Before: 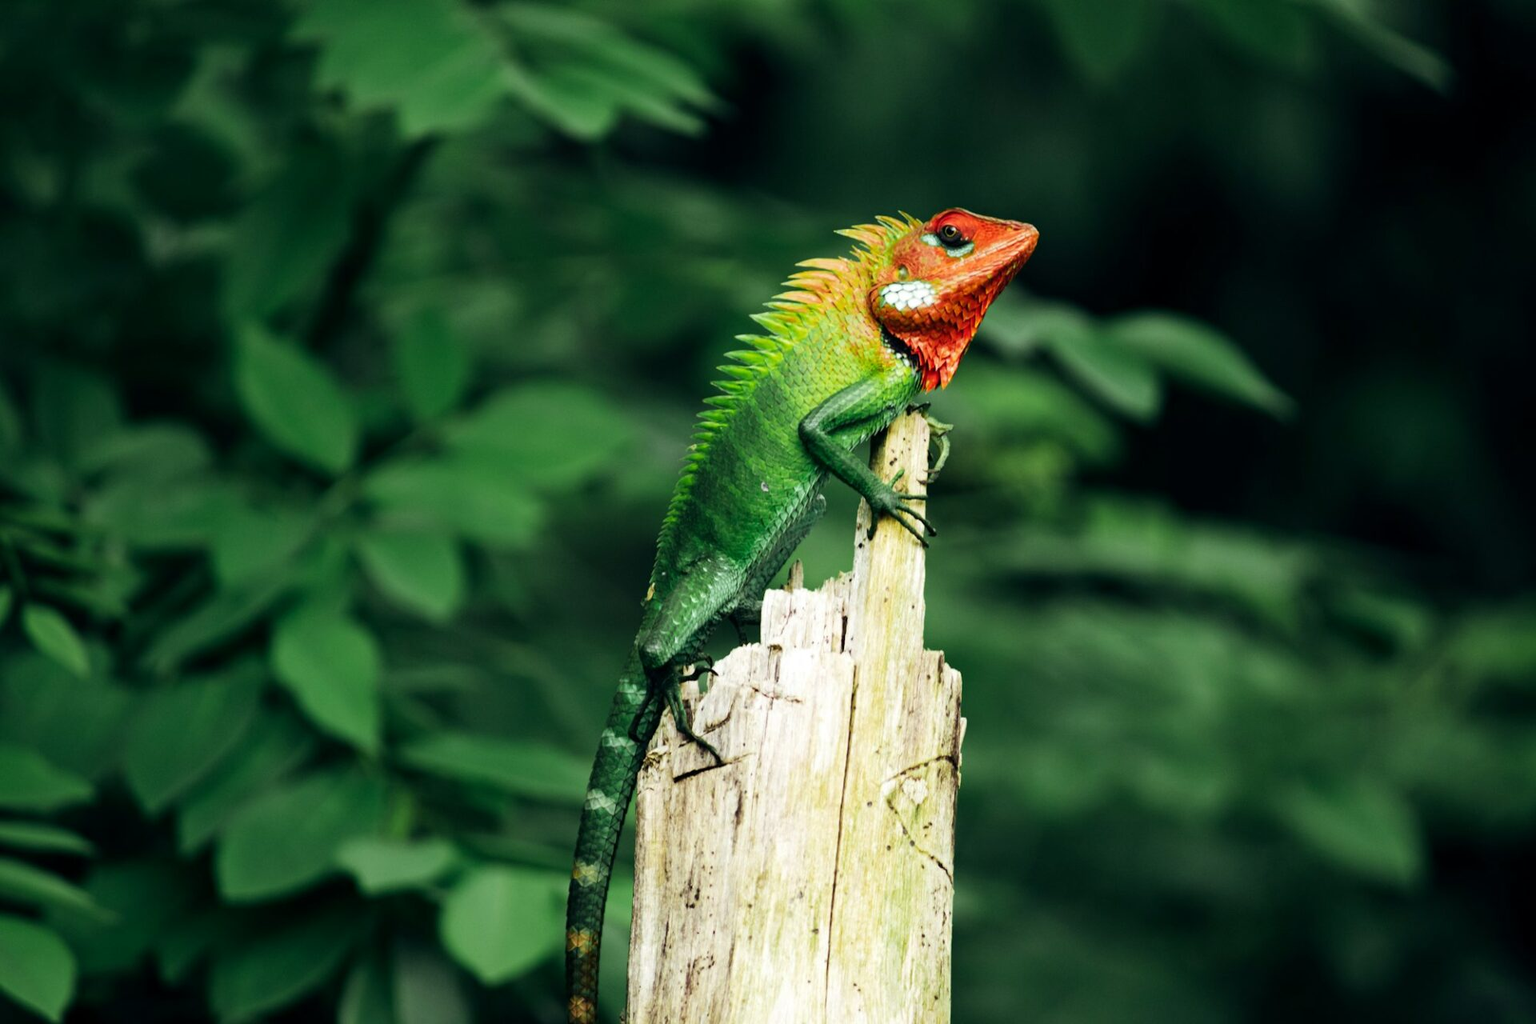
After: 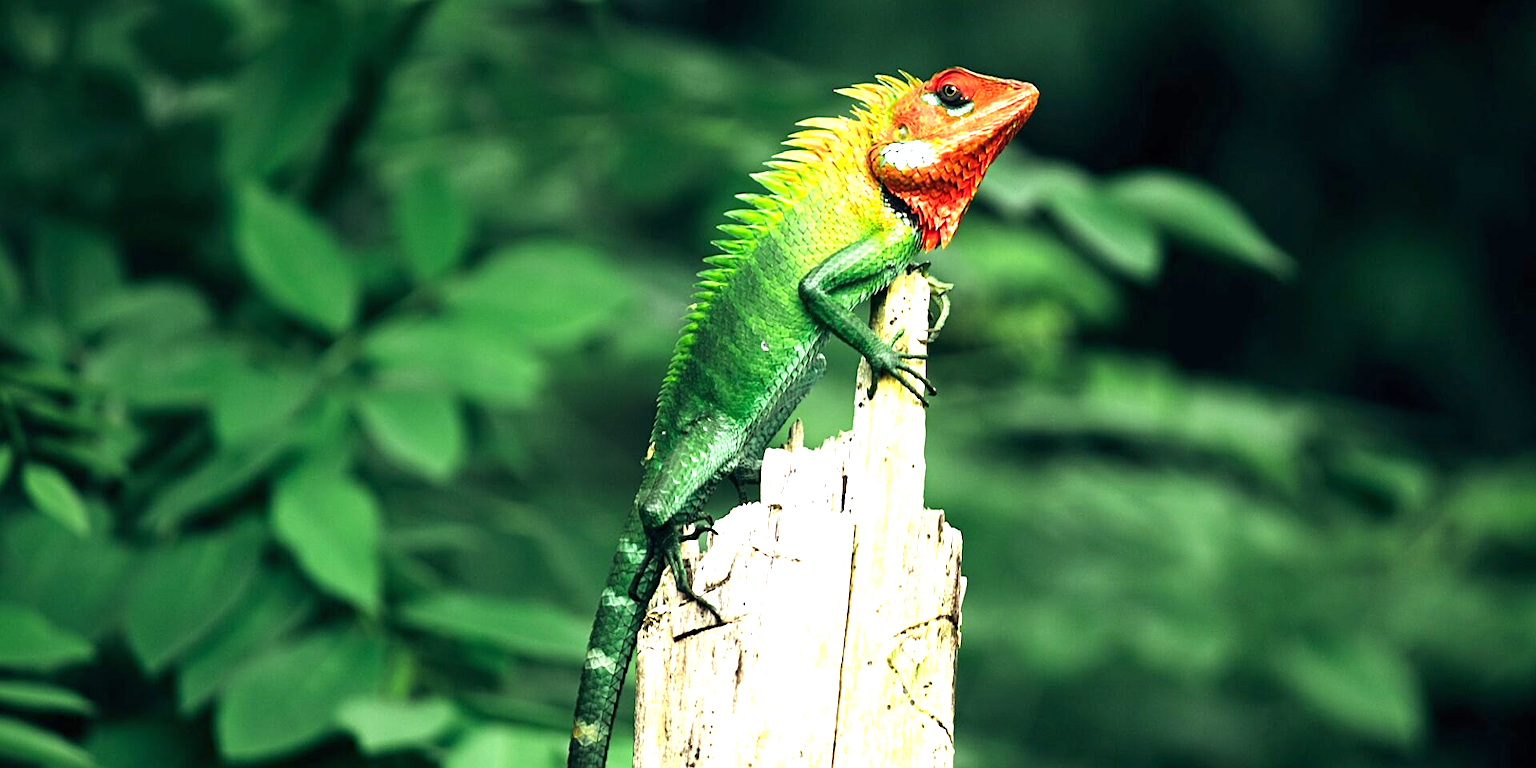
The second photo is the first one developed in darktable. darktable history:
exposure: black level correction 0, exposure 1.1 EV, compensate exposure bias true, compensate highlight preservation false
crop: top 13.819%, bottom 11.169%
sharpen: on, module defaults
